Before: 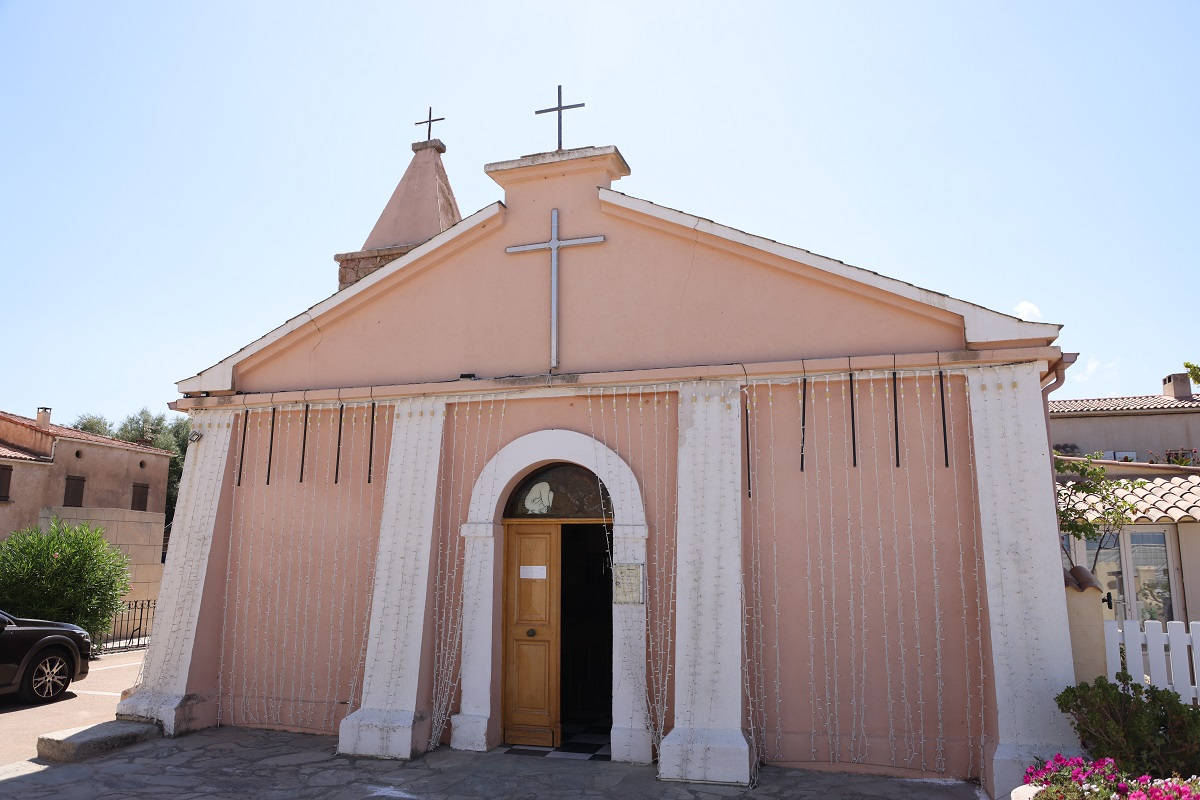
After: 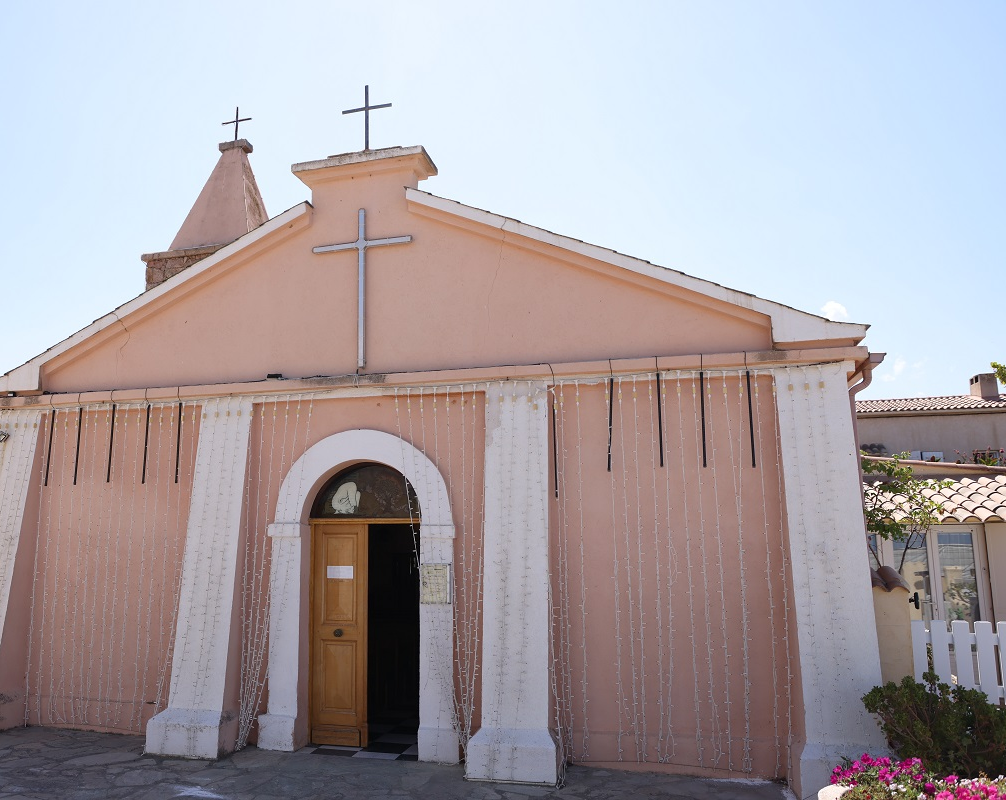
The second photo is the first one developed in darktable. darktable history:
crop: left 16.145%
tone equalizer: on, module defaults
